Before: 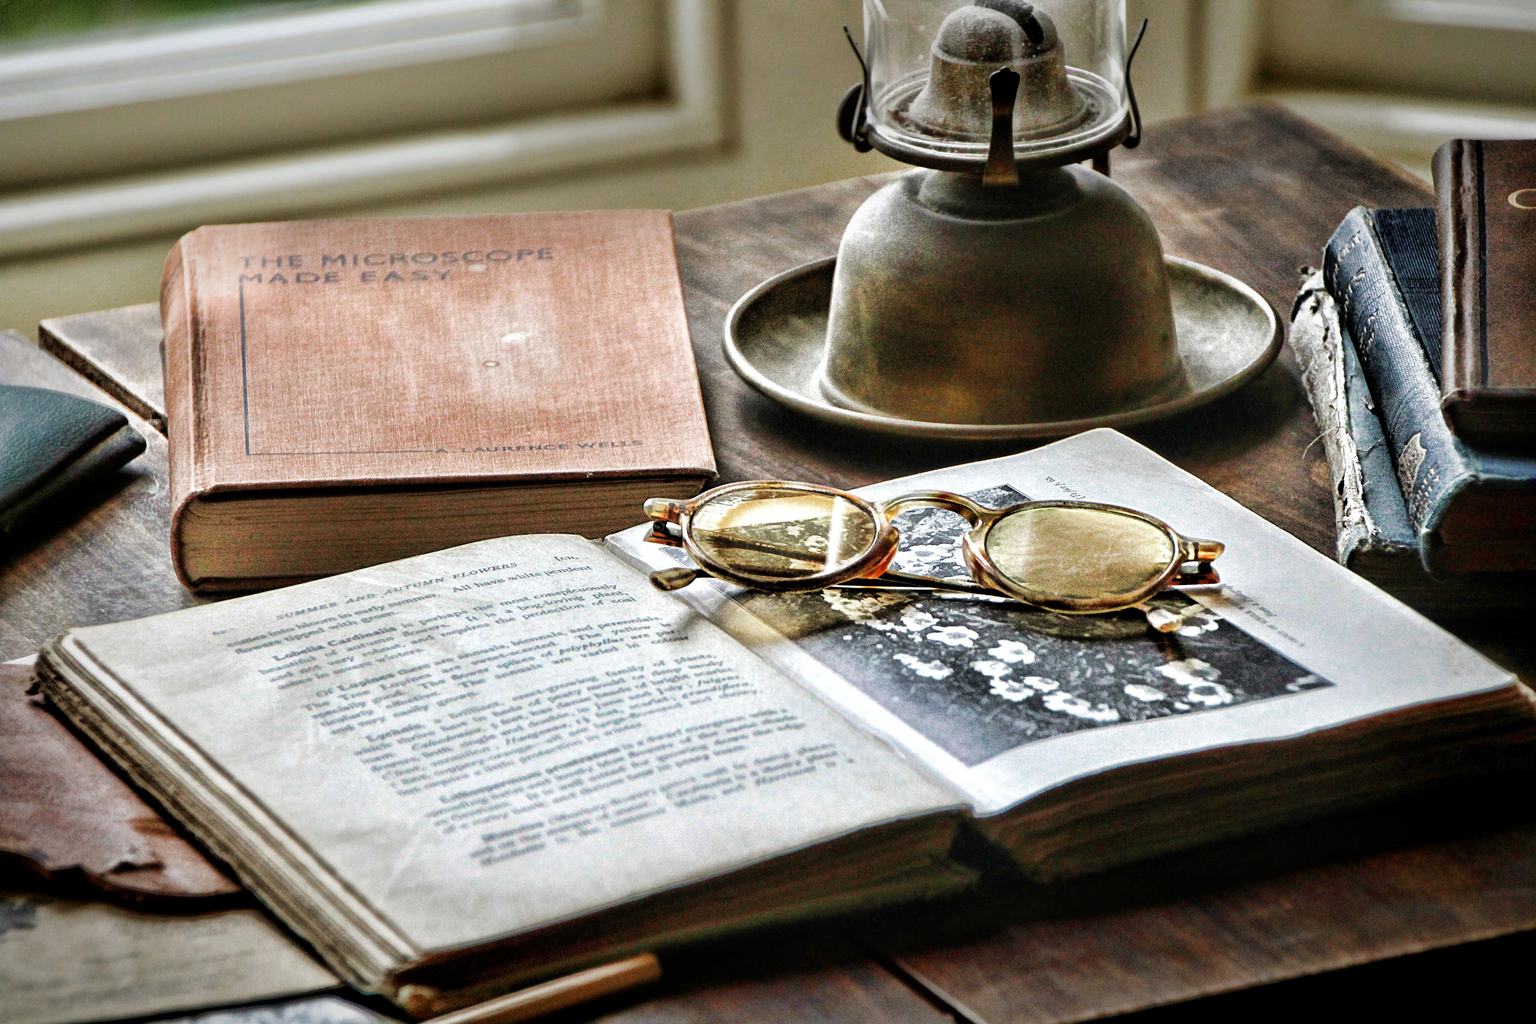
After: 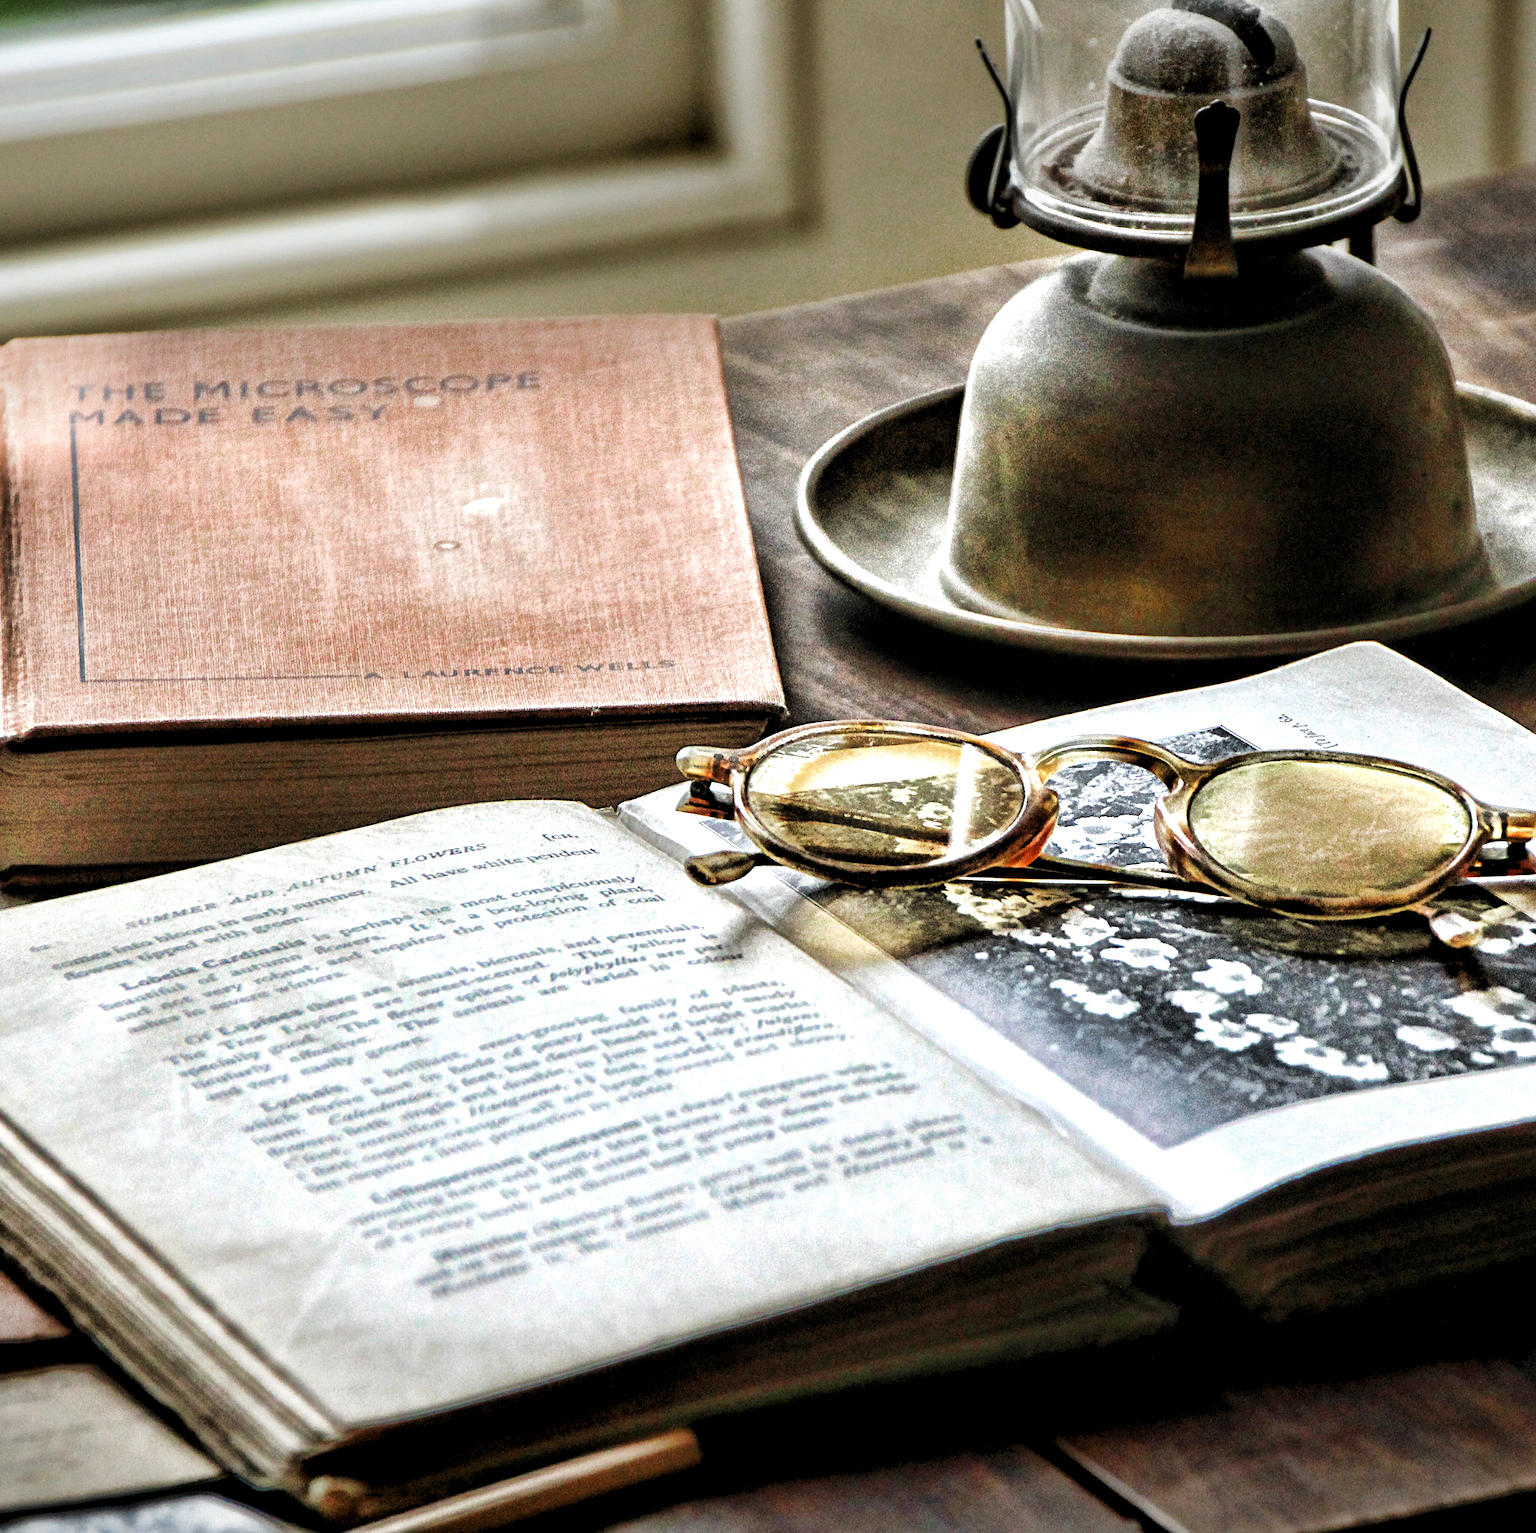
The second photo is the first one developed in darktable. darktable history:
crop and rotate: left 12.563%, right 20.689%
levels: white 99.94%, levels [0.062, 0.494, 0.925]
